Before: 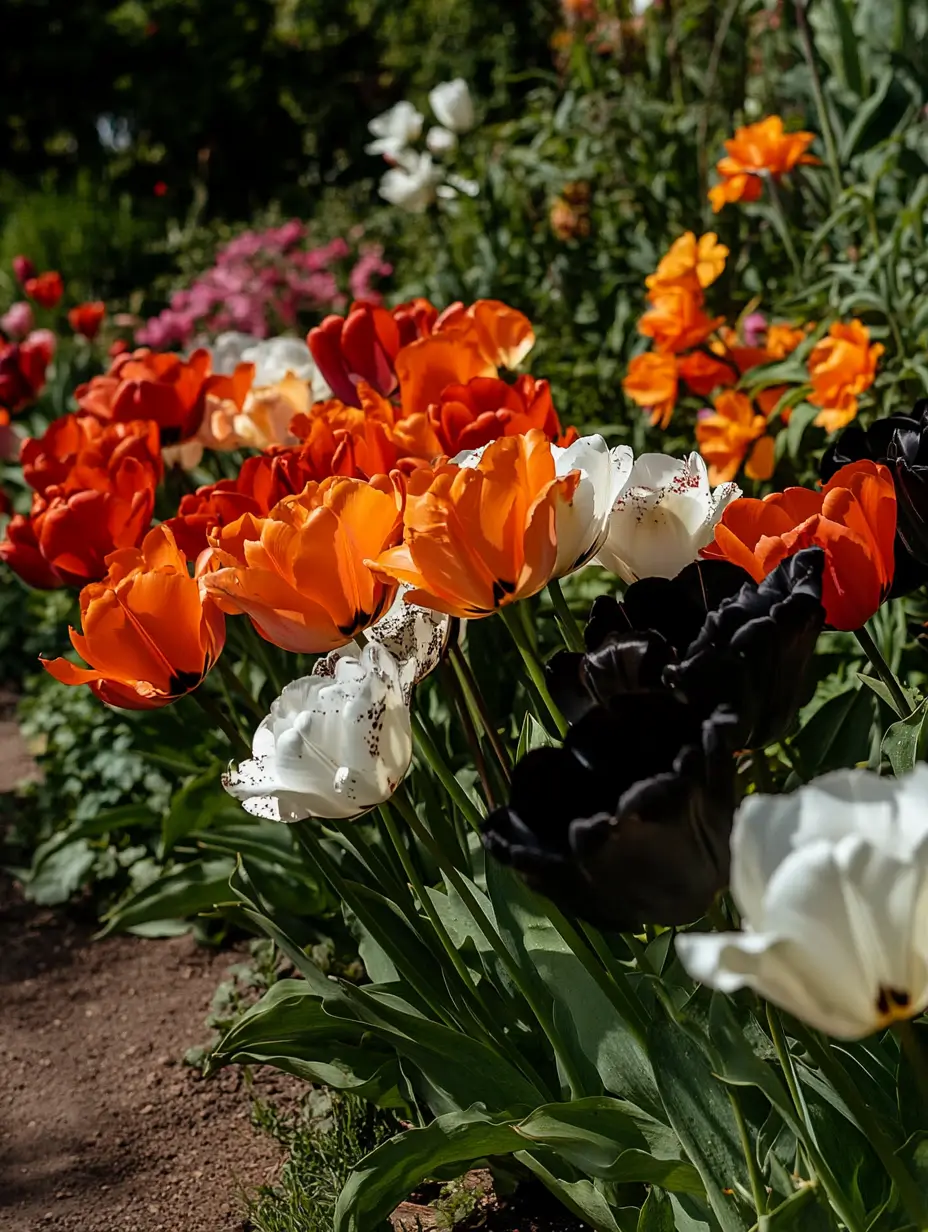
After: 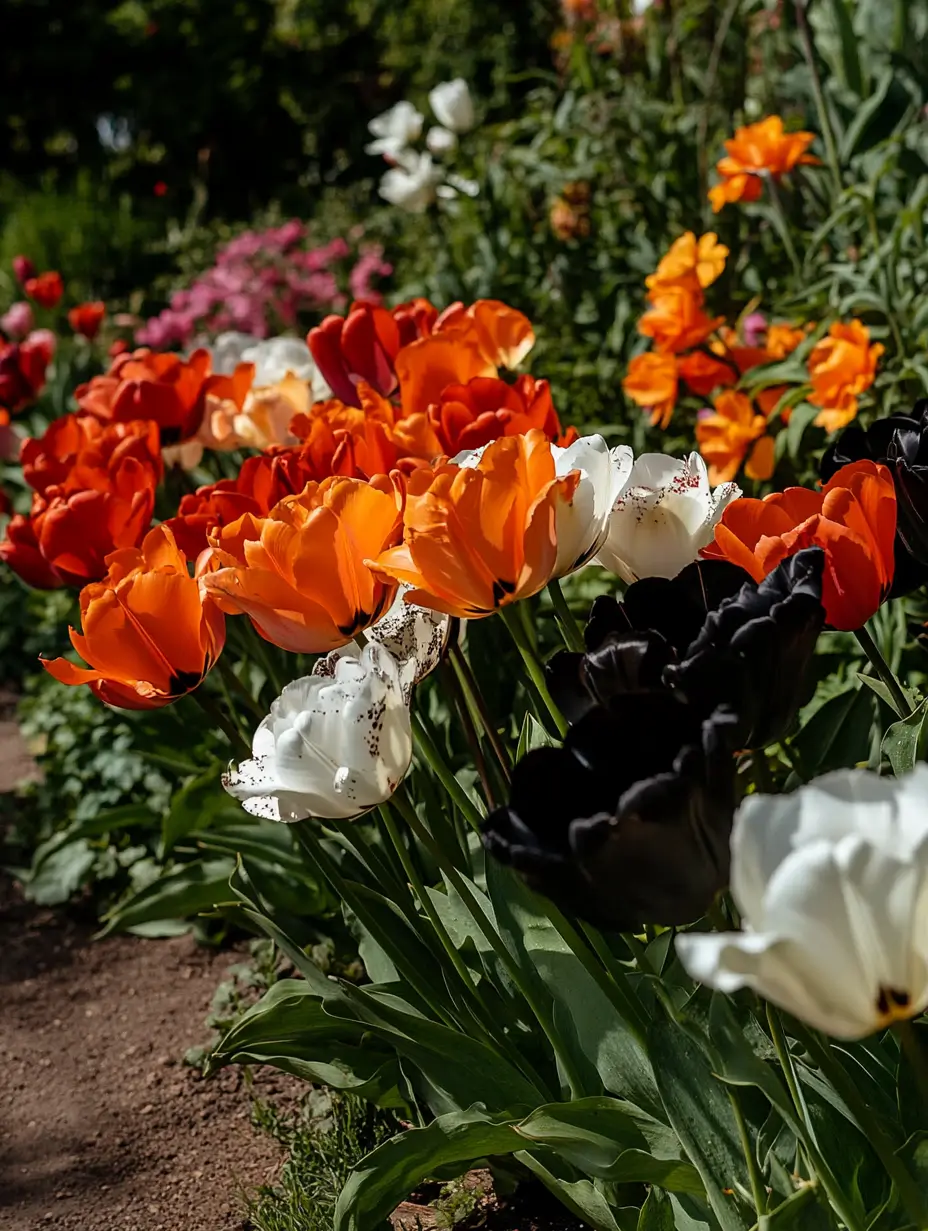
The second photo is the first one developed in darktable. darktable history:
tone equalizer: on, module defaults
crop: bottom 0.055%
